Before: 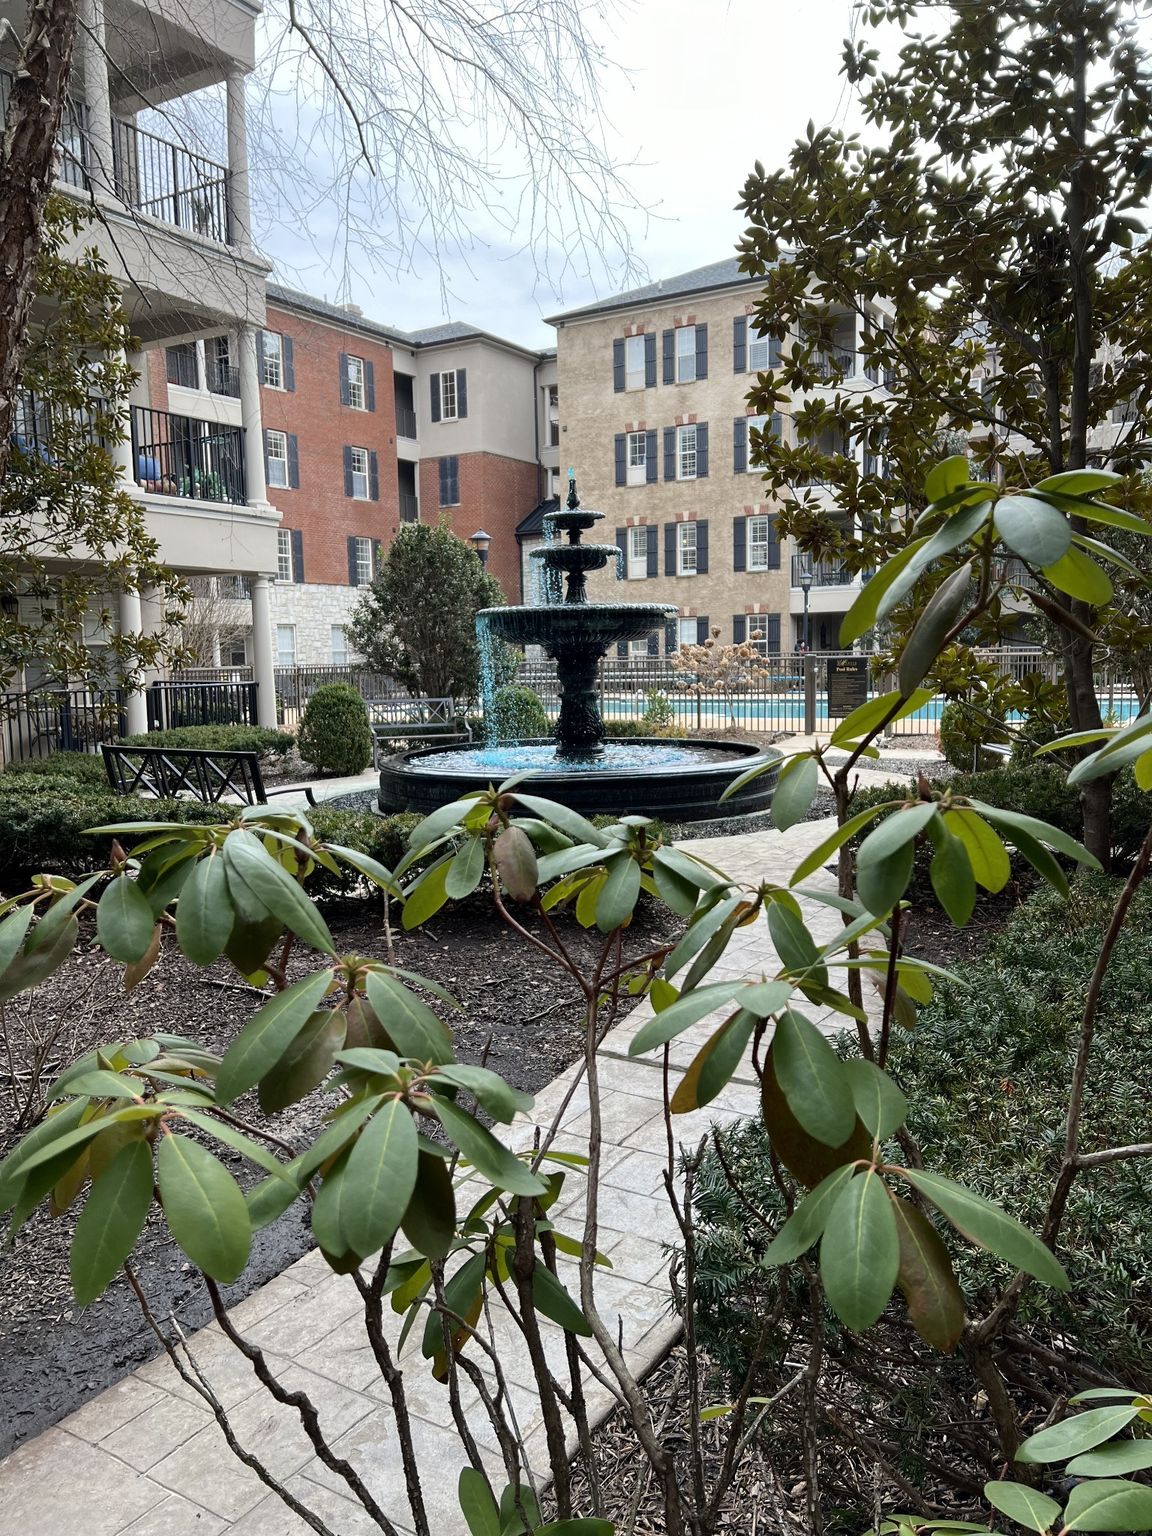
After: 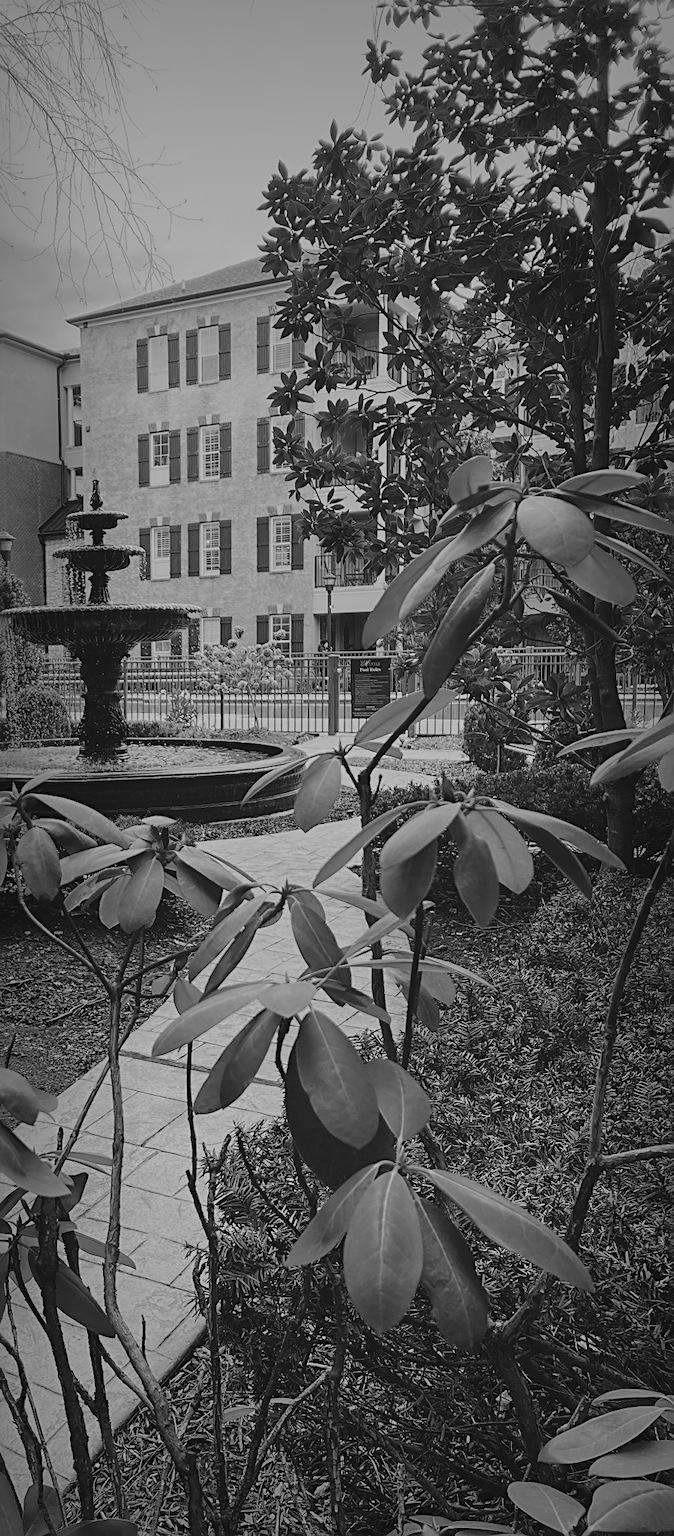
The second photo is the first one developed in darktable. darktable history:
sharpen: radius 2.731
crop: left 41.44%
filmic rgb: black relative exposure -8.75 EV, white relative exposure 4.97 EV, threshold 3.03 EV, target black luminance 0%, hardness 3.76, latitude 65.67%, contrast 0.826, shadows ↔ highlights balance 19.96%, iterations of high-quality reconstruction 10, enable highlight reconstruction true
vignetting: fall-off start 54.08%, saturation 0.372, automatic ratio true, width/height ratio 1.314, shape 0.23
exposure: black level correction -0.035, exposure -0.498 EV, compensate highlight preservation false
tone curve: curves: ch0 [(0, 0) (0.003, 0.016) (0.011, 0.015) (0.025, 0.017) (0.044, 0.026) (0.069, 0.034) (0.1, 0.043) (0.136, 0.068) (0.177, 0.119) (0.224, 0.175) (0.277, 0.251) (0.335, 0.328) (0.399, 0.415) (0.468, 0.499) (0.543, 0.58) (0.623, 0.659) (0.709, 0.731) (0.801, 0.807) (0.898, 0.895) (1, 1)], preserve colors none
color zones: curves: ch0 [(0.002, 0.593) (0.143, 0.417) (0.285, 0.541) (0.455, 0.289) (0.608, 0.327) (0.727, 0.283) (0.869, 0.571) (1, 0.603)]; ch1 [(0, 0) (0.143, 0) (0.286, 0) (0.429, 0) (0.571, 0) (0.714, 0) (0.857, 0)]
